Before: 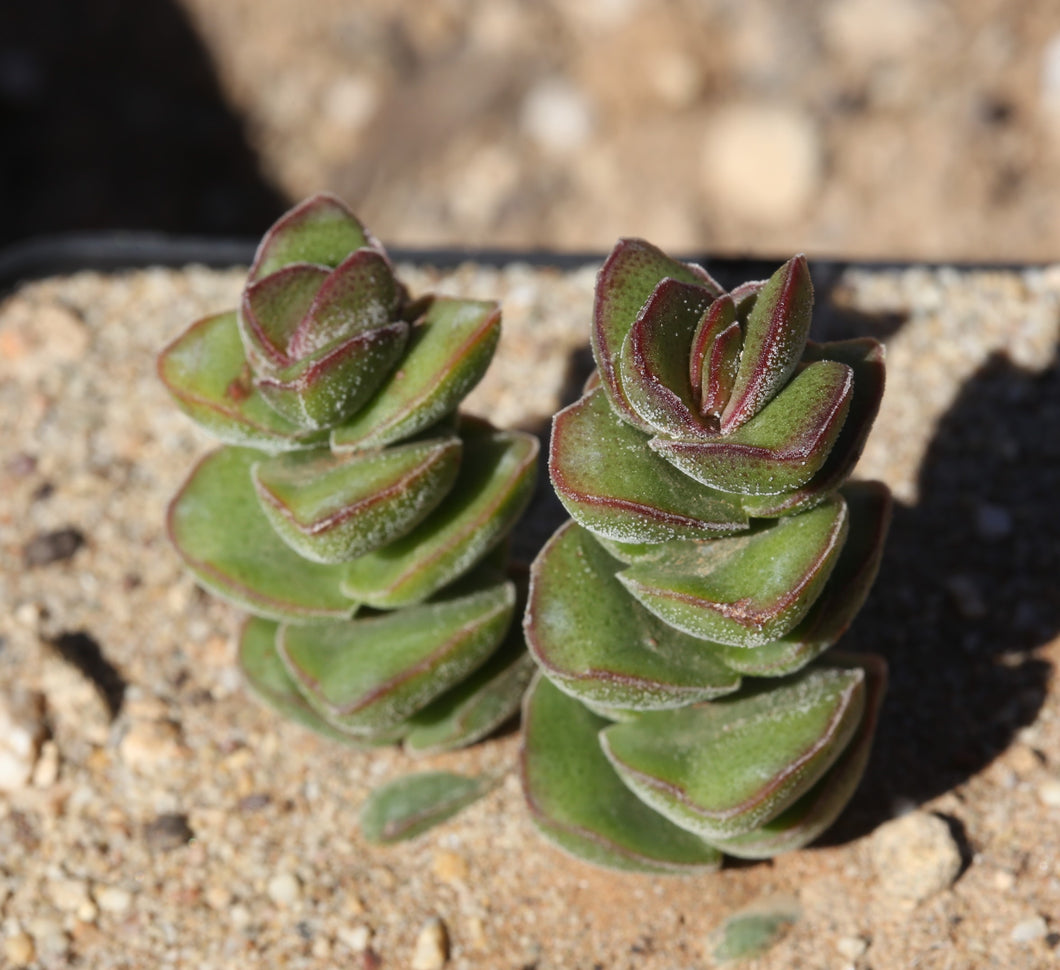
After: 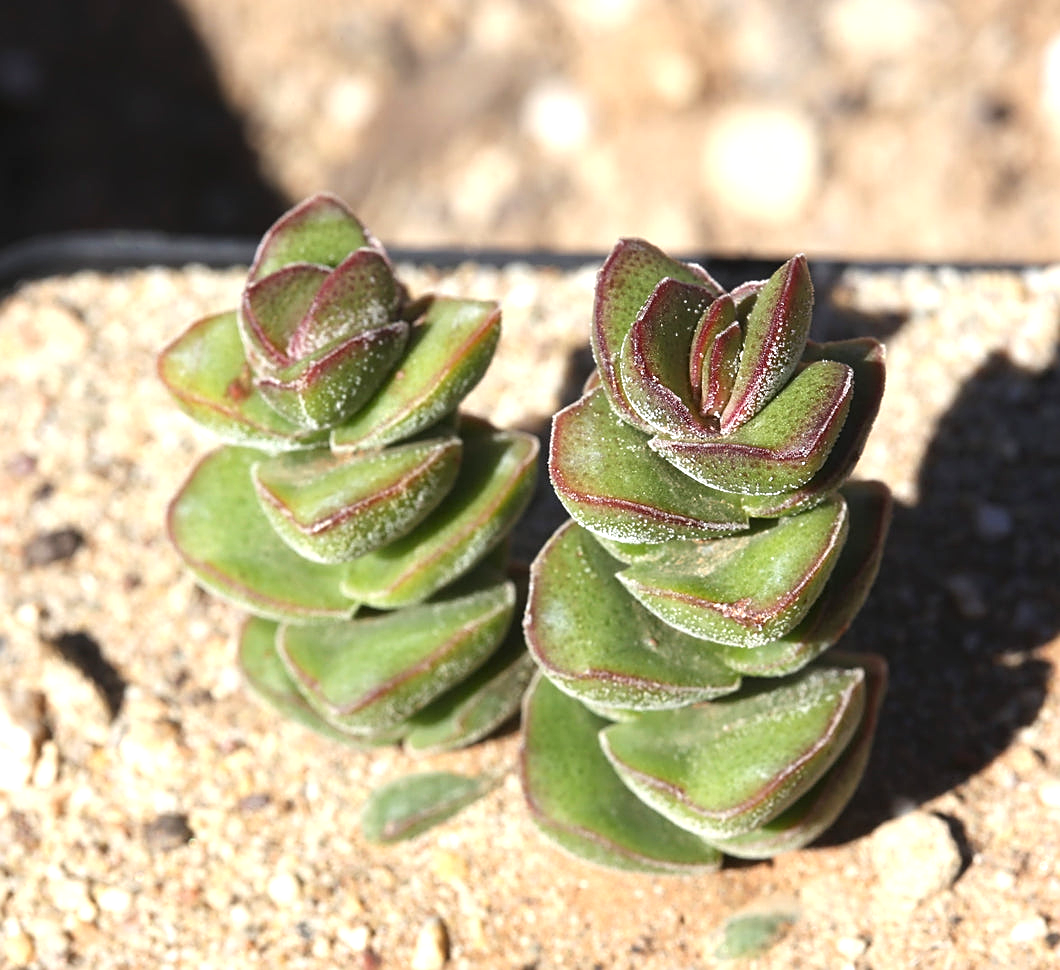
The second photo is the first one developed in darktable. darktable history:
exposure: black level correction 0, exposure 0.9 EV, compensate highlight preservation false
sharpen: on, module defaults
